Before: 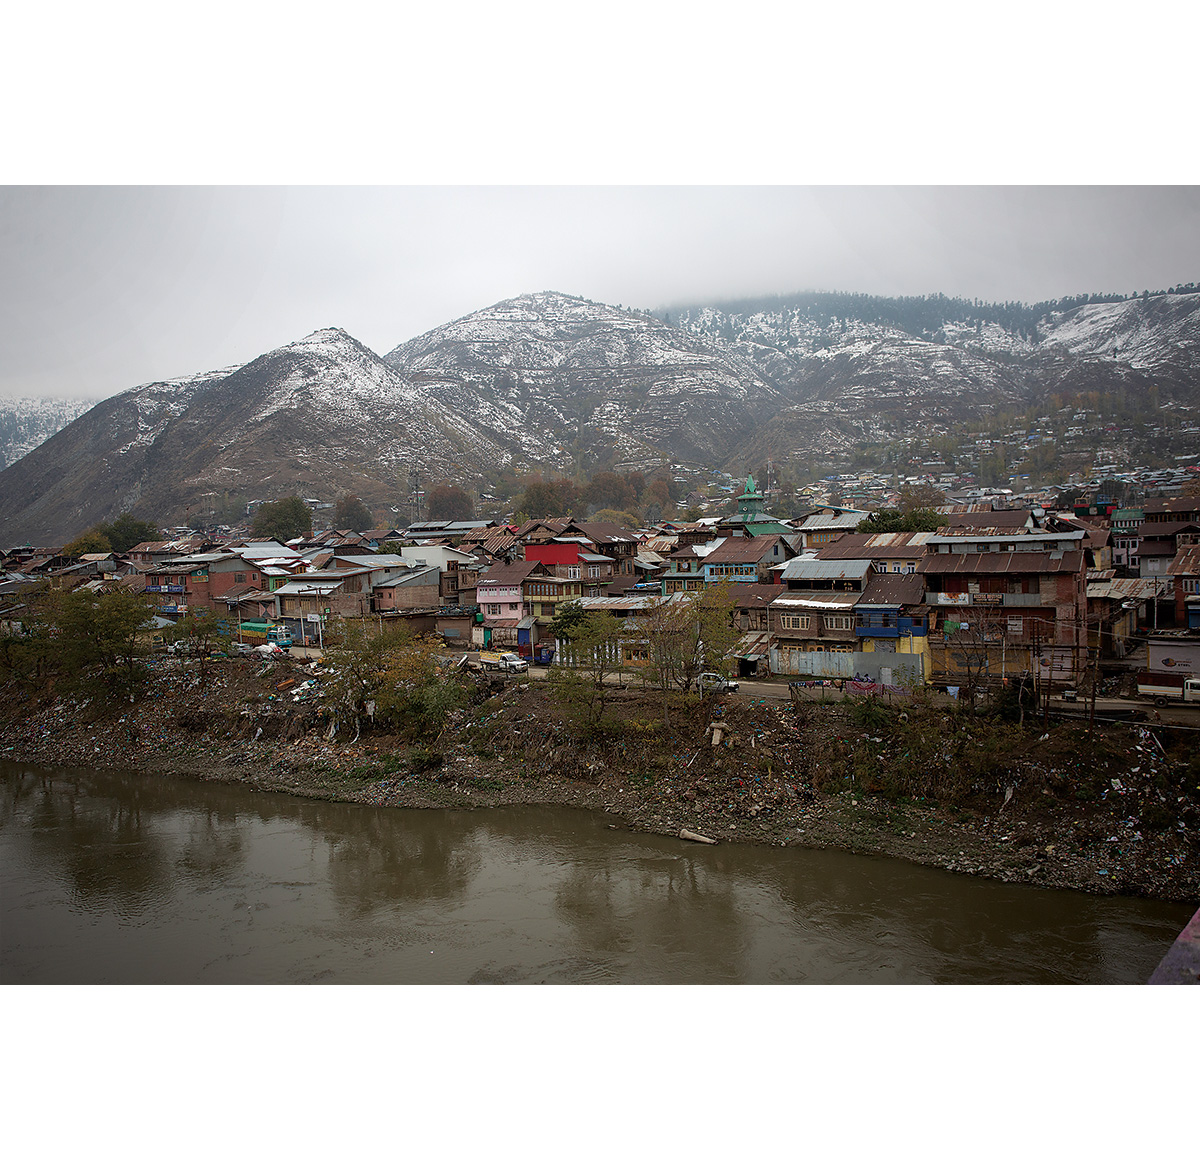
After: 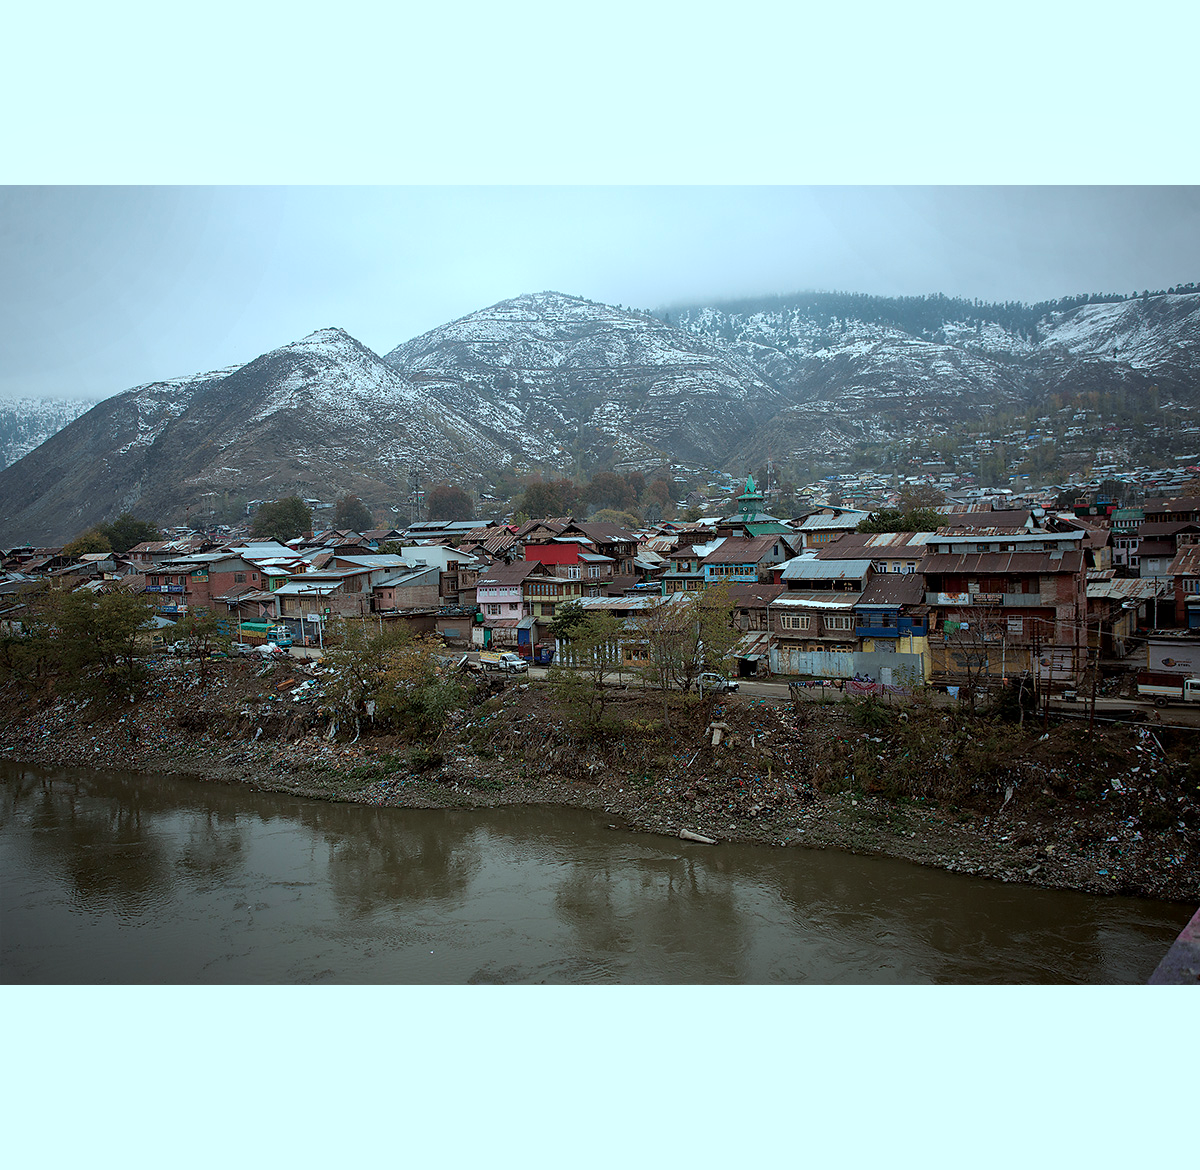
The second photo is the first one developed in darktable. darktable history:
local contrast: mode bilateral grid, contrast 20, coarseness 50, detail 120%, midtone range 0.2
color correction: highlights a* -11.71, highlights b* -15.58
